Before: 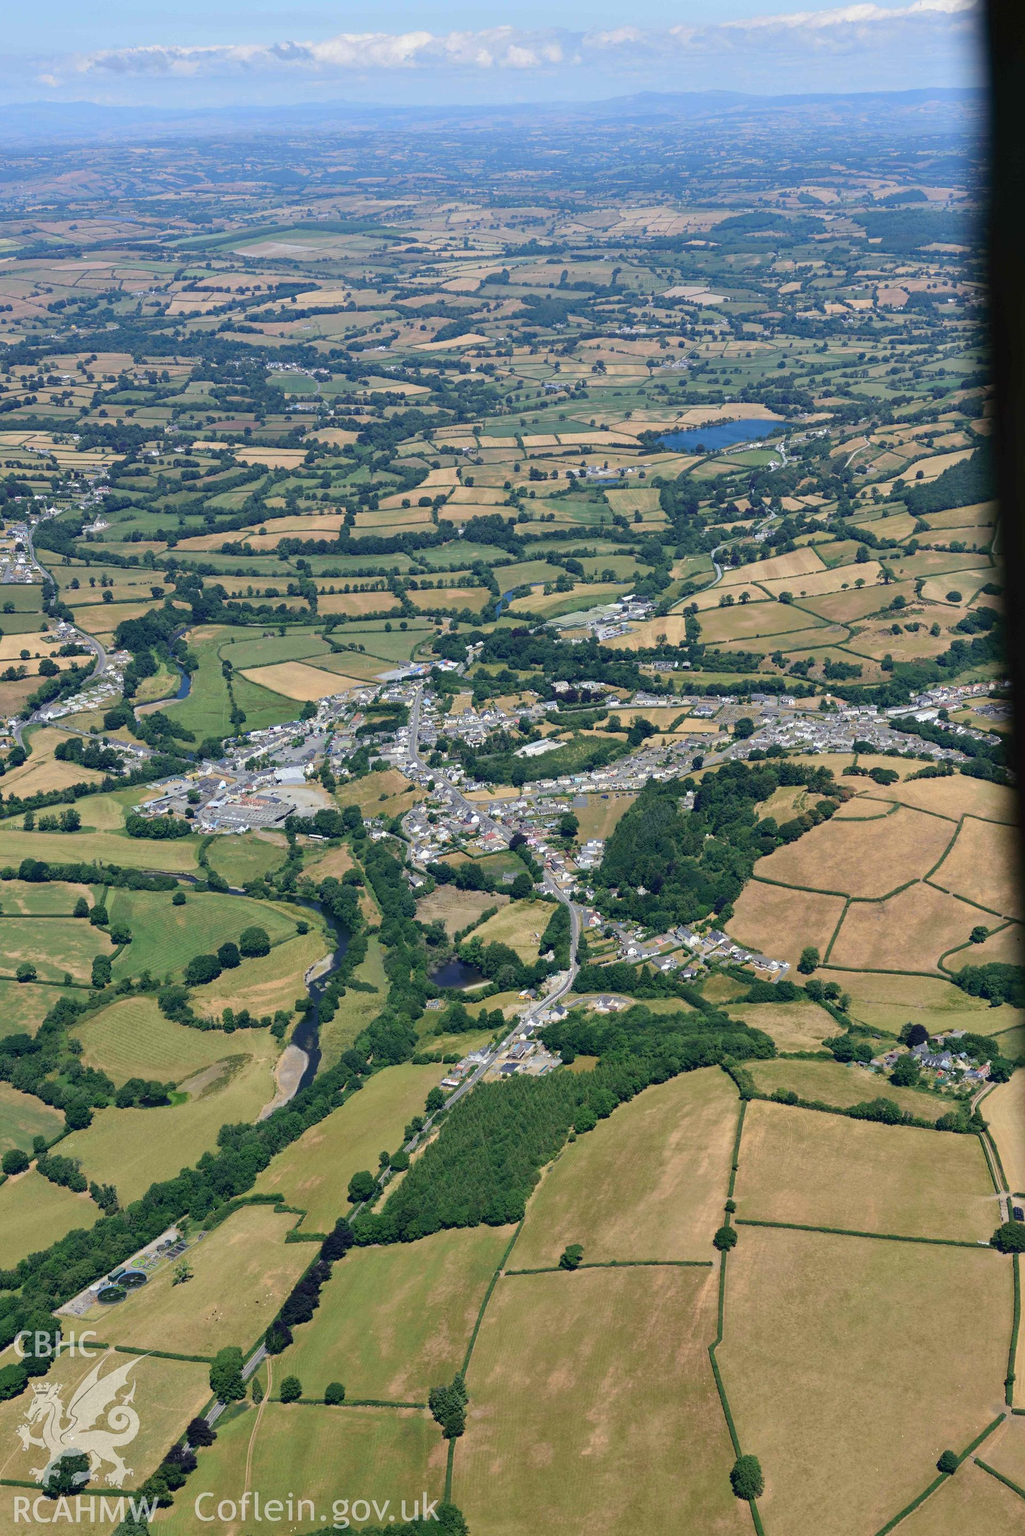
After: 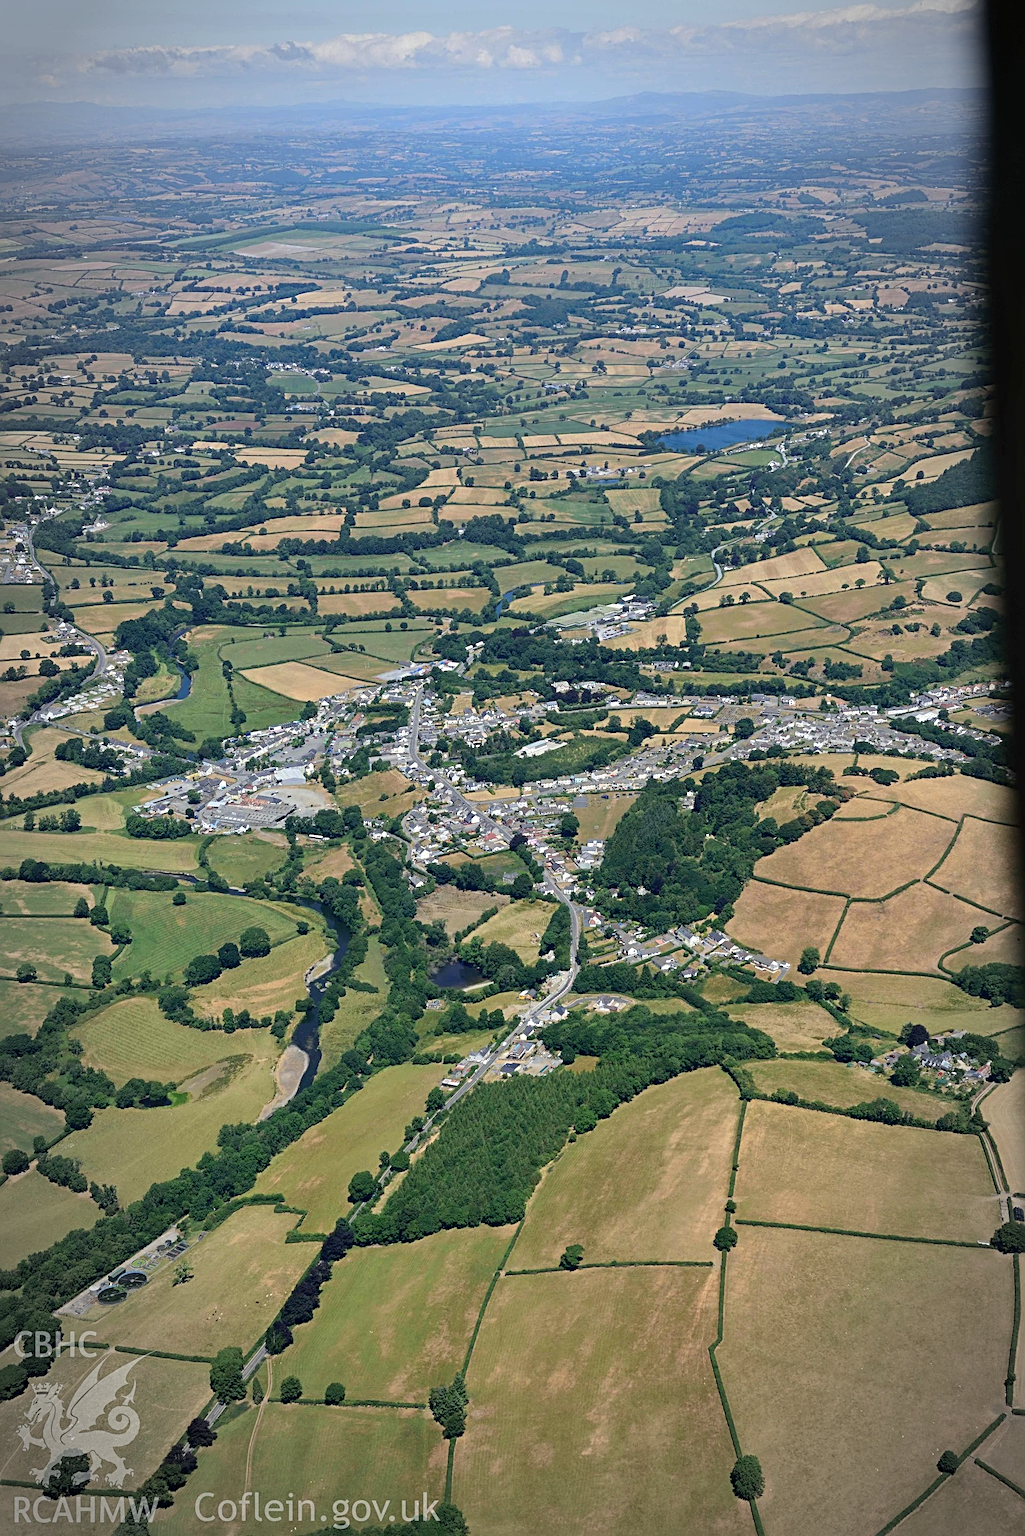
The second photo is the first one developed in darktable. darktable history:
sharpen: radius 3.949
vignetting: automatic ratio true
